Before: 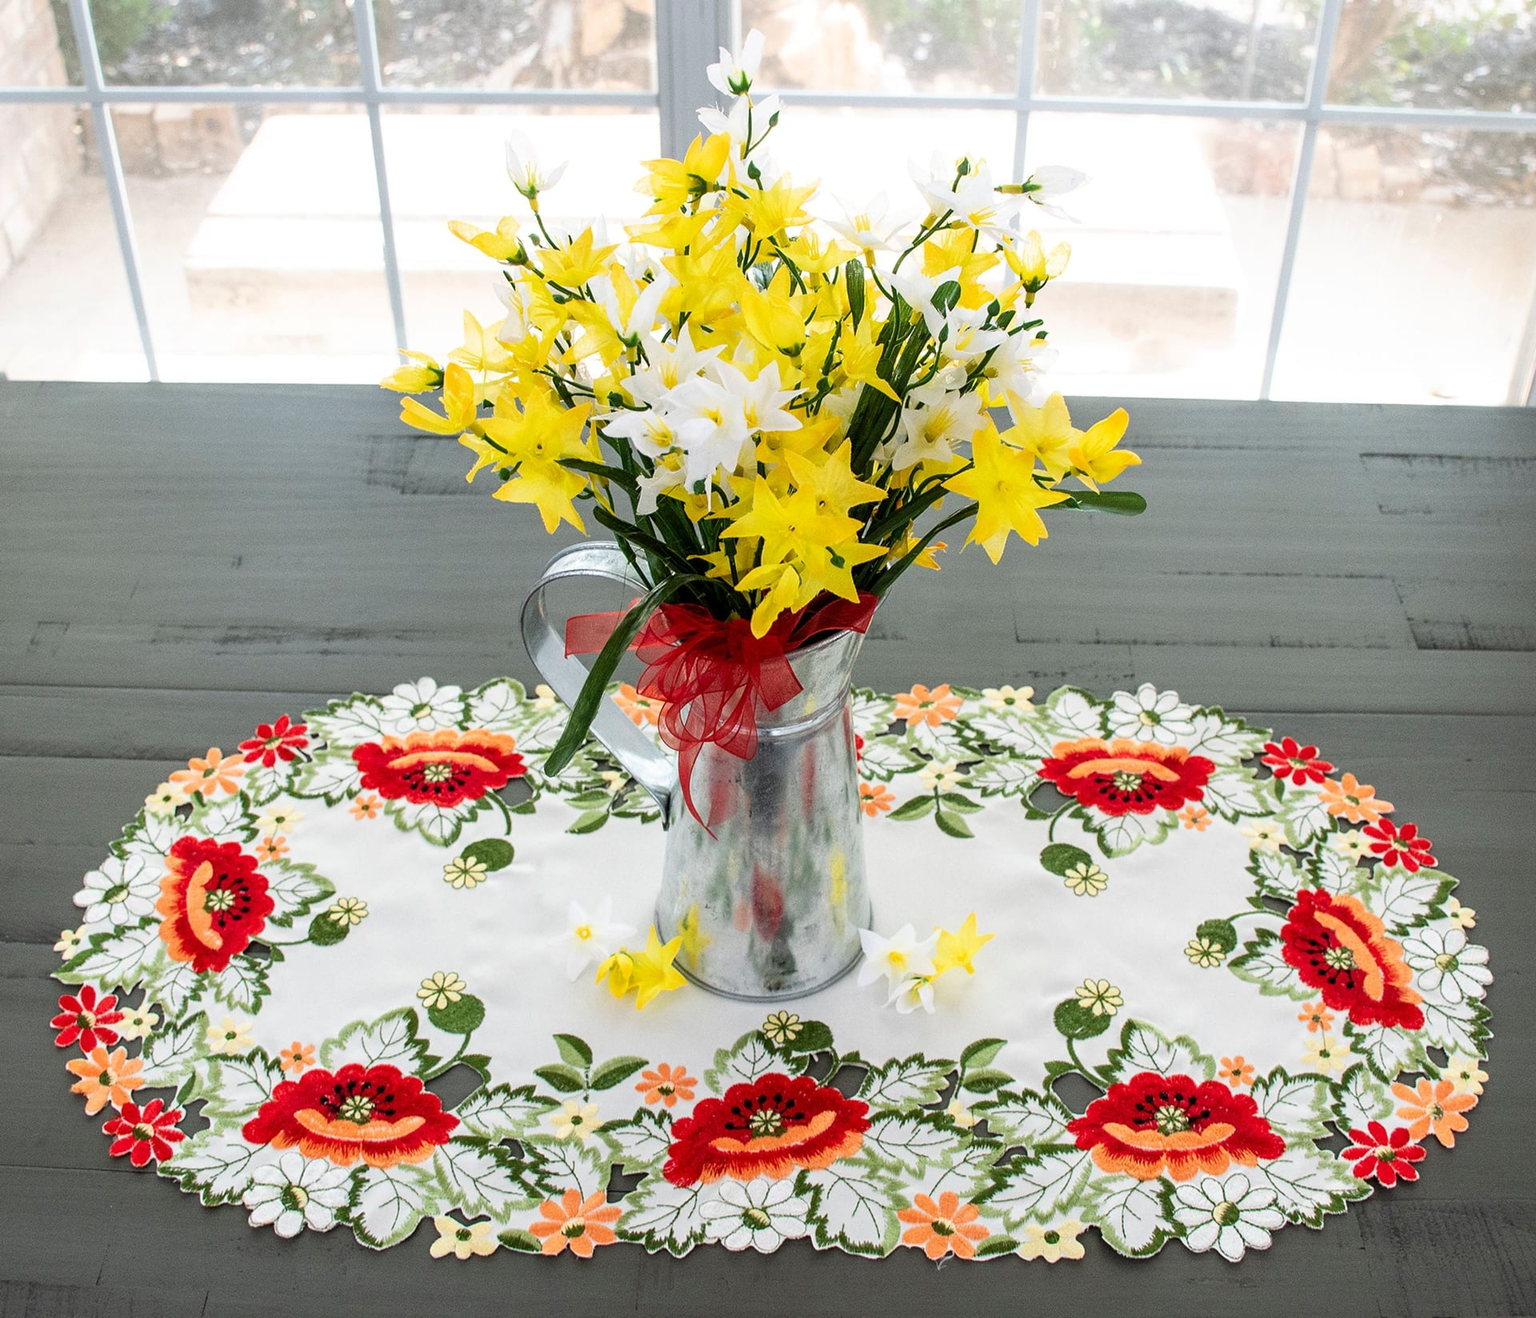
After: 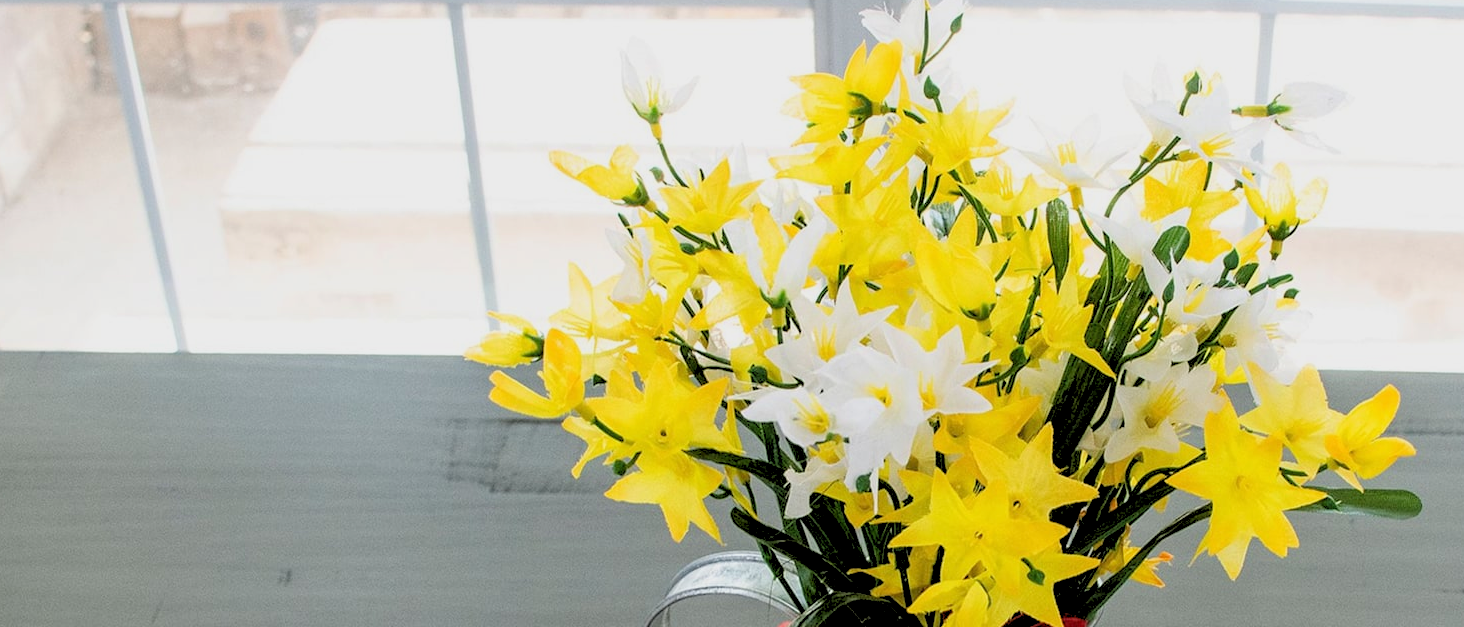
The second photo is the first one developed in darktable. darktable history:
rgb levels: preserve colors sum RGB, levels [[0.038, 0.433, 0.934], [0, 0.5, 1], [0, 0.5, 1]]
crop: left 0.579%, top 7.627%, right 23.167%, bottom 54.275%
